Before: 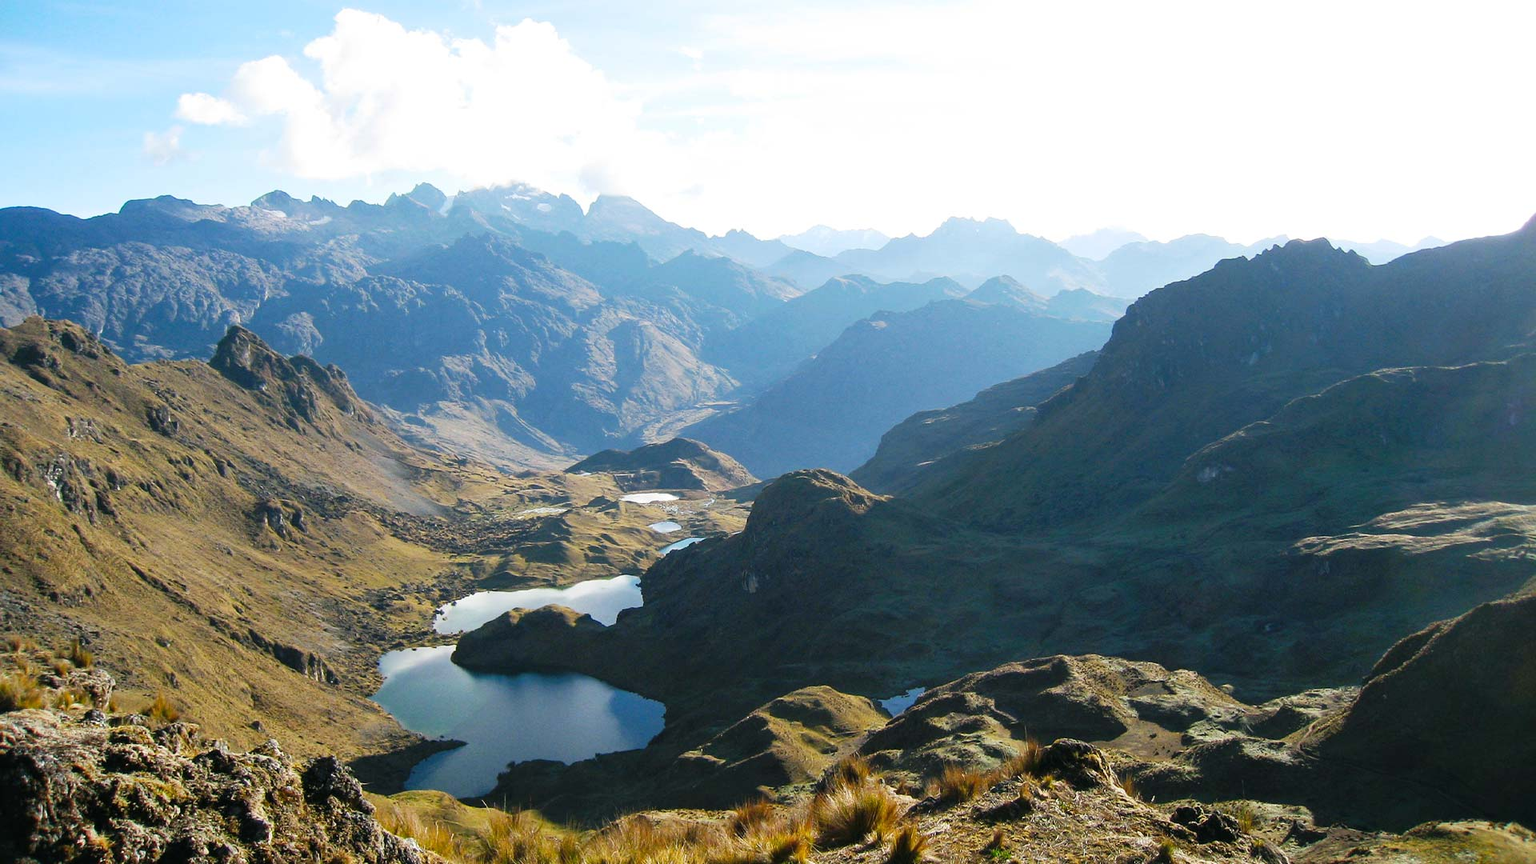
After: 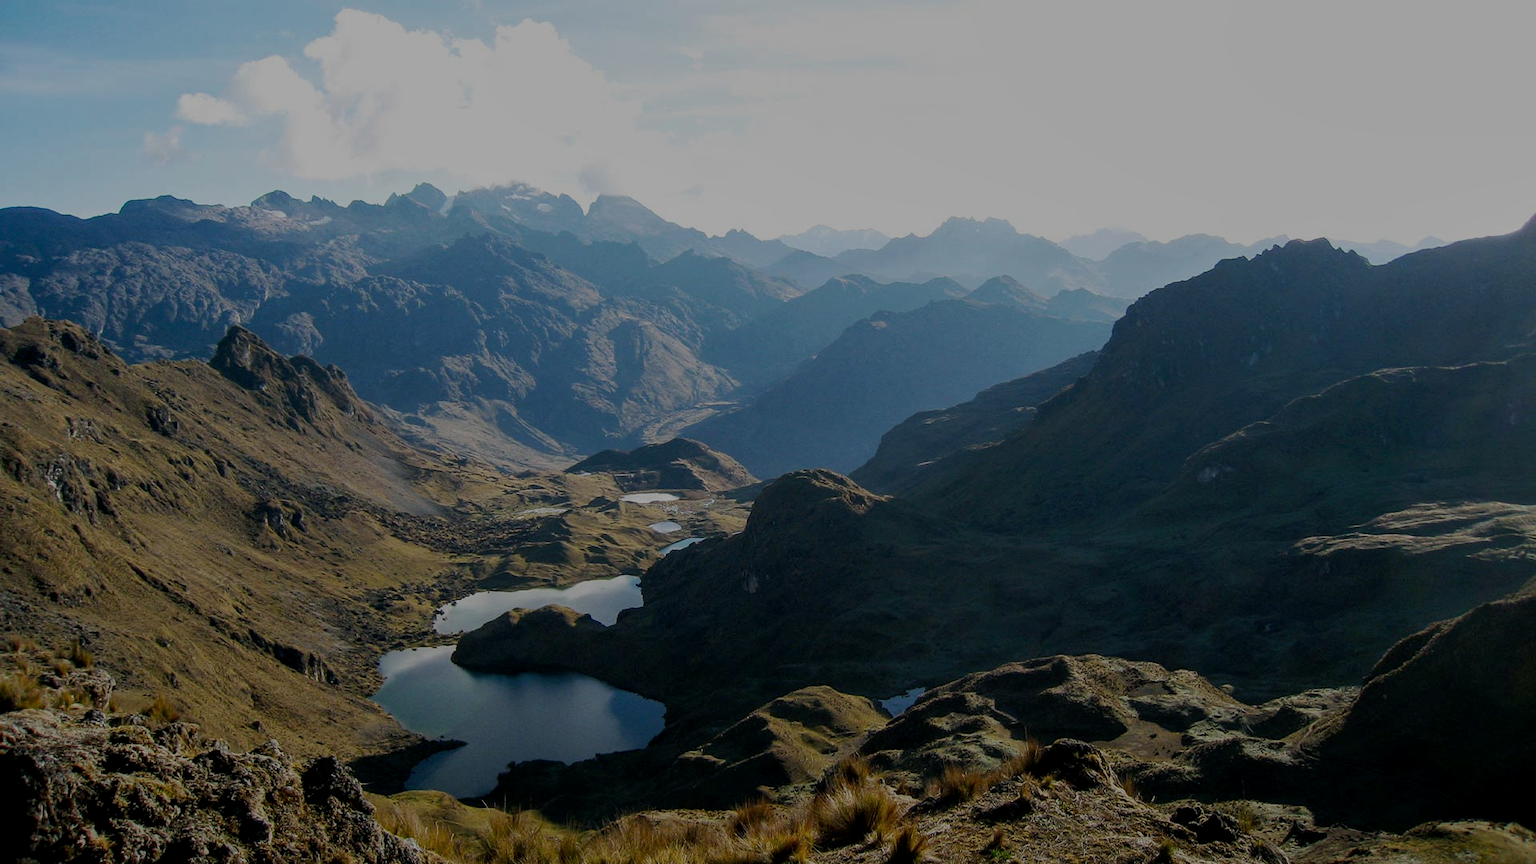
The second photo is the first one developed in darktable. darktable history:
exposure: exposure -1.468 EV, compensate highlight preservation false
local contrast: on, module defaults
graduated density: rotation -180°, offset 24.95
